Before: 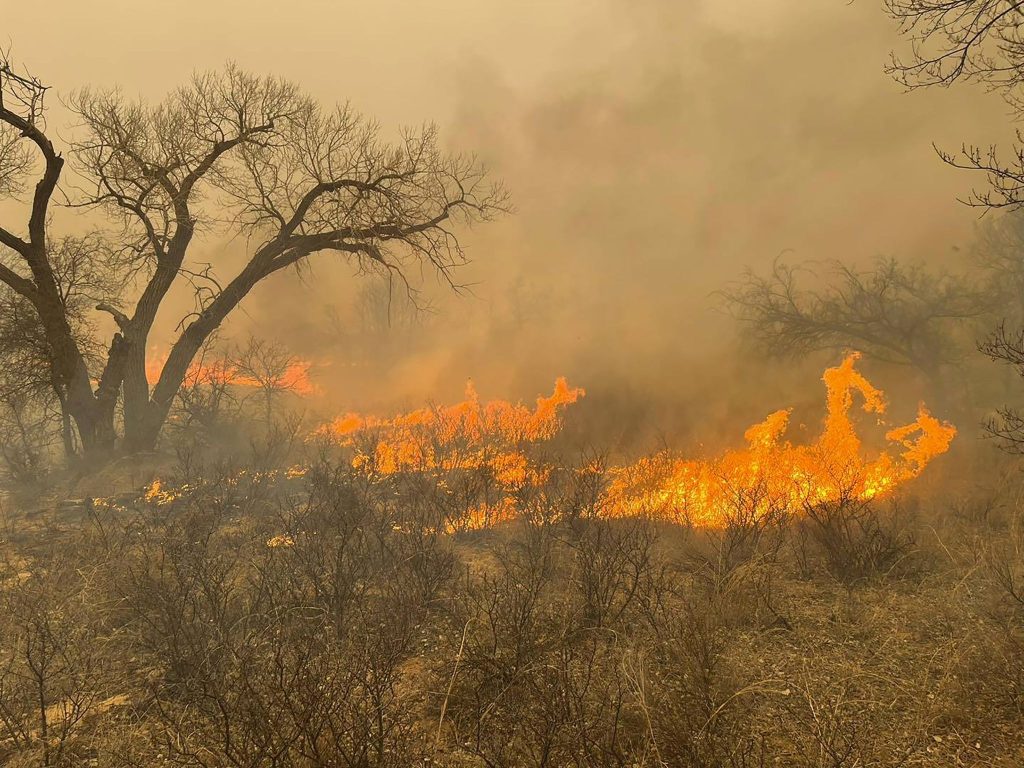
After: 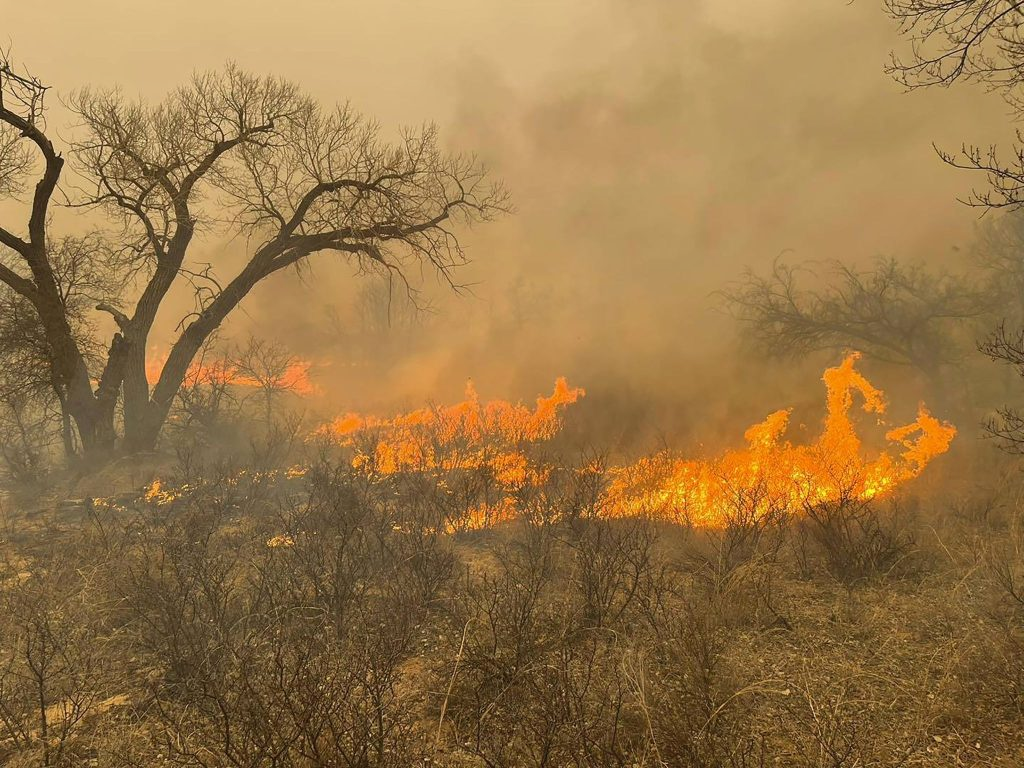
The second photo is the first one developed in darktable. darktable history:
shadows and highlights: shadows 36.21, highlights -27.22, soften with gaussian
